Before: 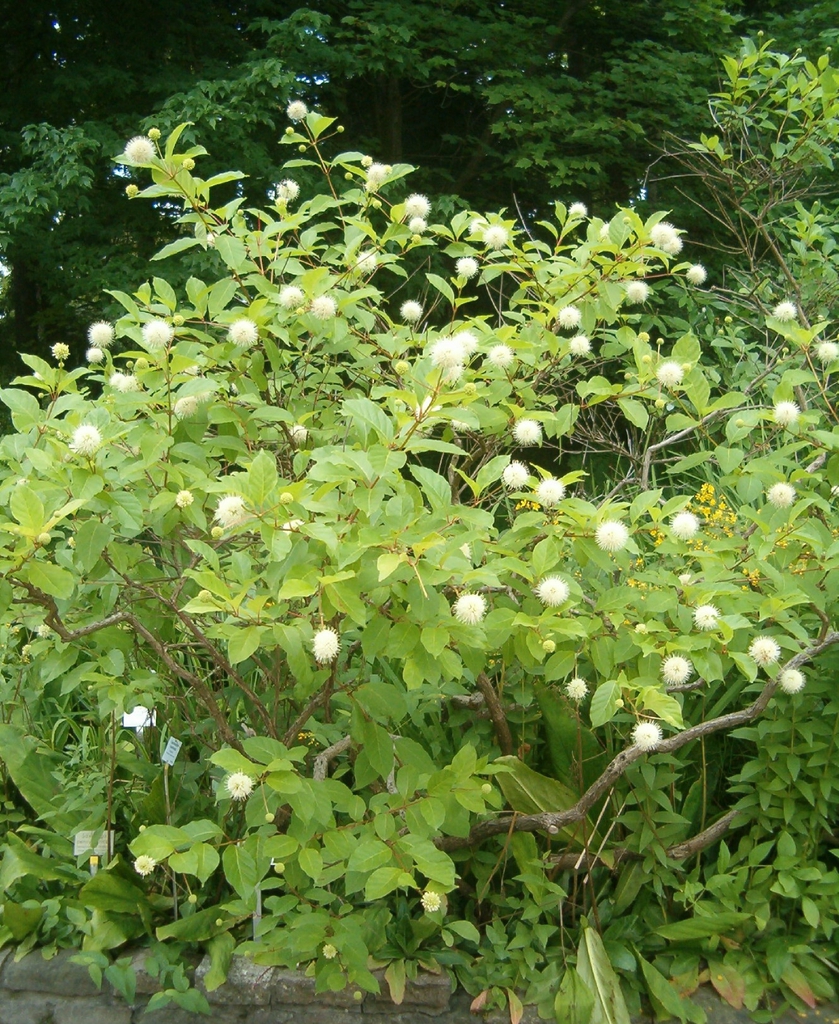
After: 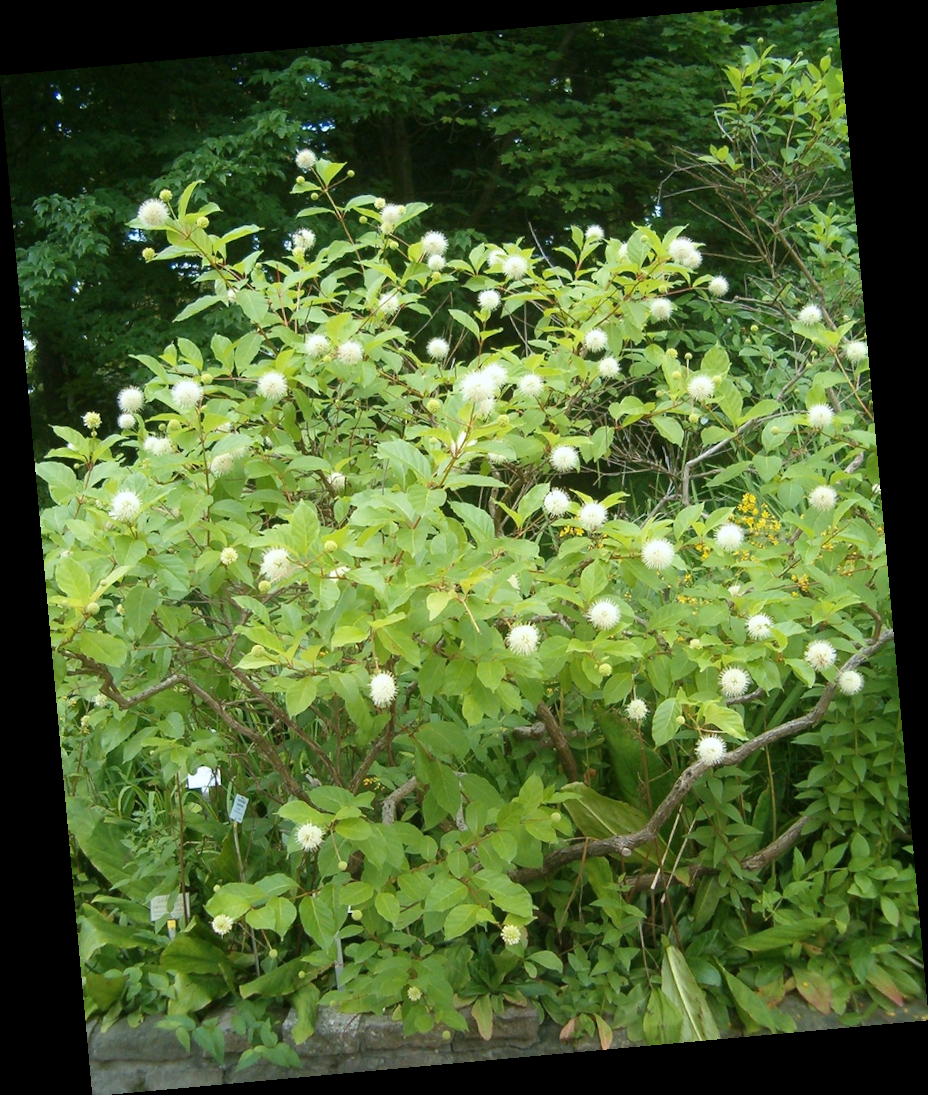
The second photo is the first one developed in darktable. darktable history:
rotate and perspective: rotation -5.2°, automatic cropping off
white balance: red 0.974, blue 1.044
